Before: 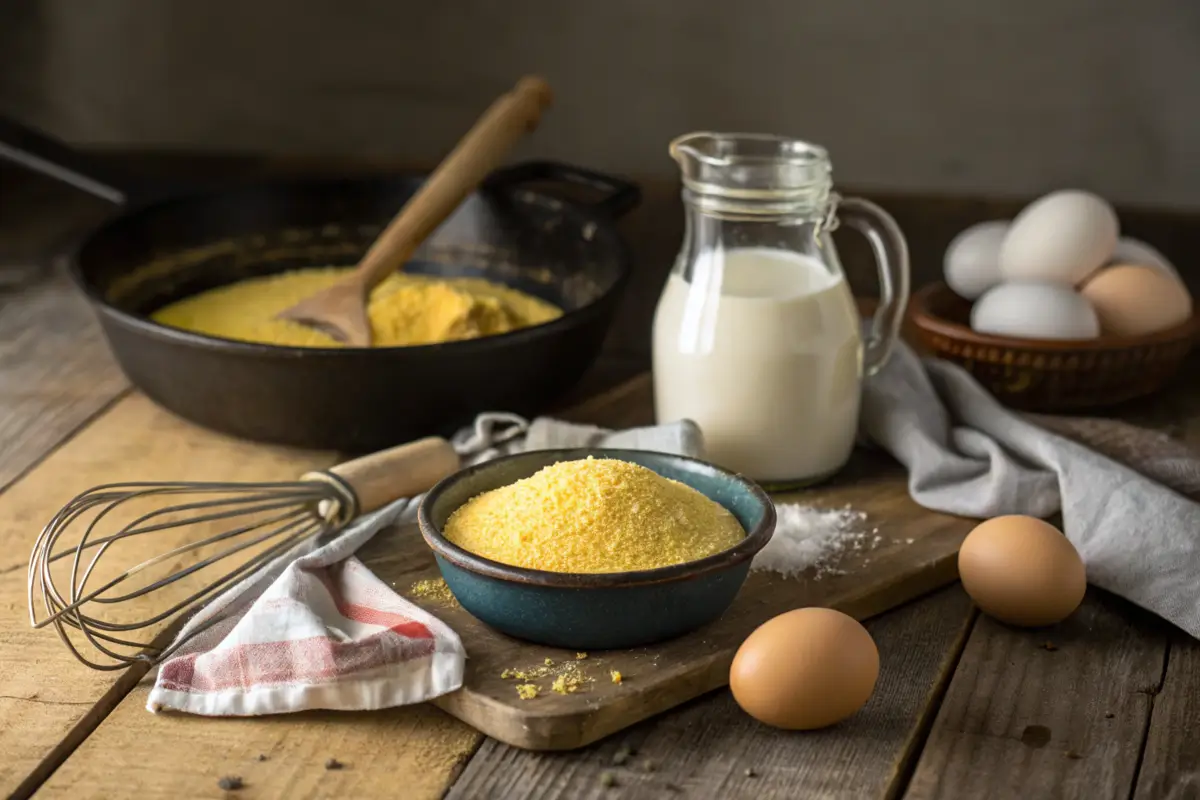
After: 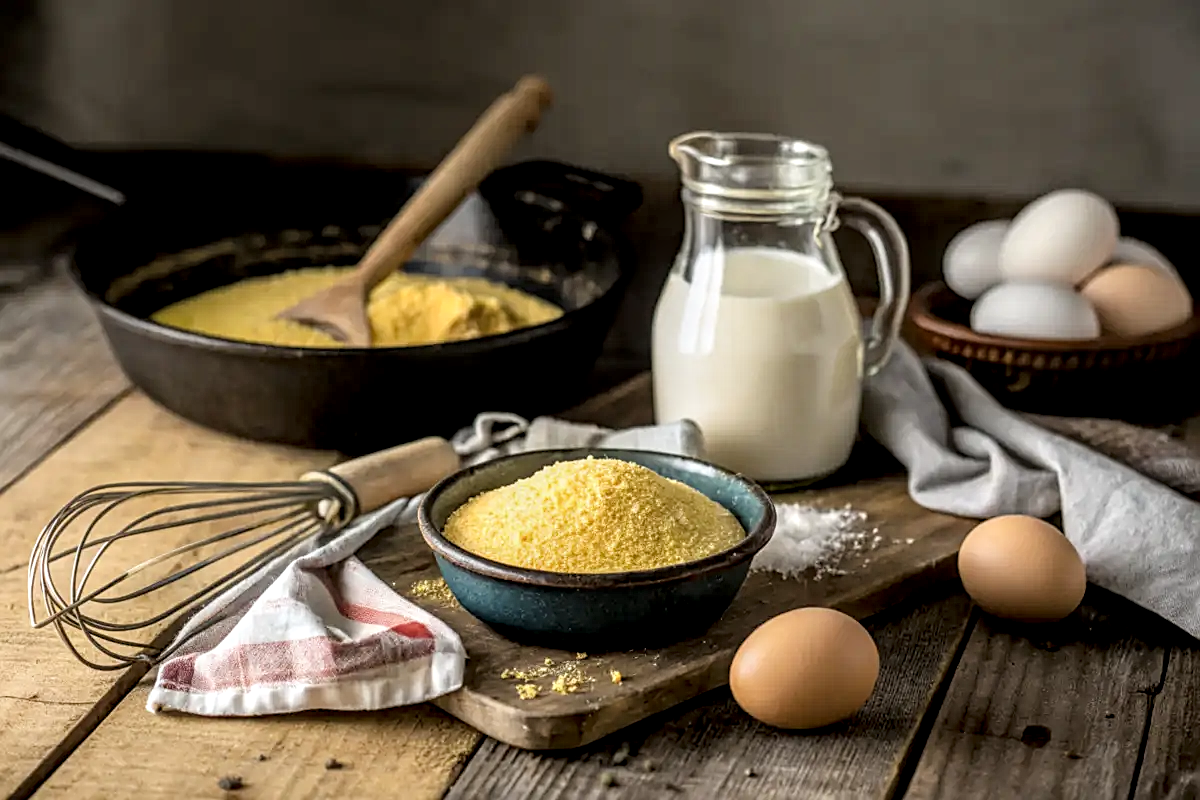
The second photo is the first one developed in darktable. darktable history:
sharpen: on, module defaults
local contrast: detail 160%
filmic rgb: black relative exposure -16 EV, white relative exposure 4.04 EV, target black luminance 0%, hardness 7.53, latitude 72.72%, contrast 0.901, highlights saturation mix 10.37%, shadows ↔ highlights balance -0.378%
tone equalizer: -8 EV -0.44 EV, -7 EV -0.421 EV, -6 EV -0.36 EV, -5 EV -0.26 EV, -3 EV 0.211 EV, -2 EV 0.32 EV, -1 EV 0.365 EV, +0 EV 0.402 EV
